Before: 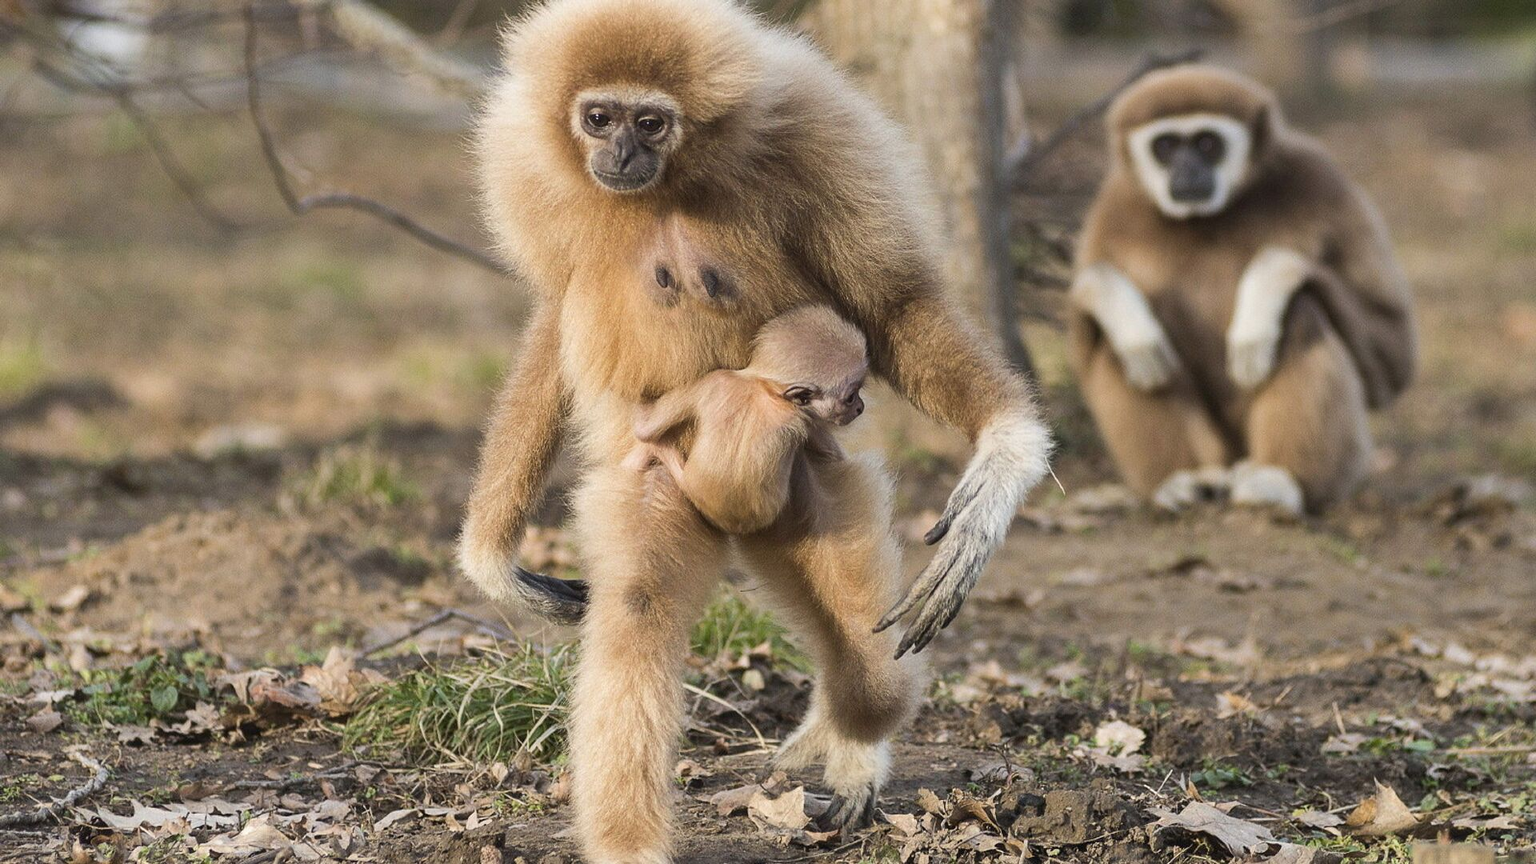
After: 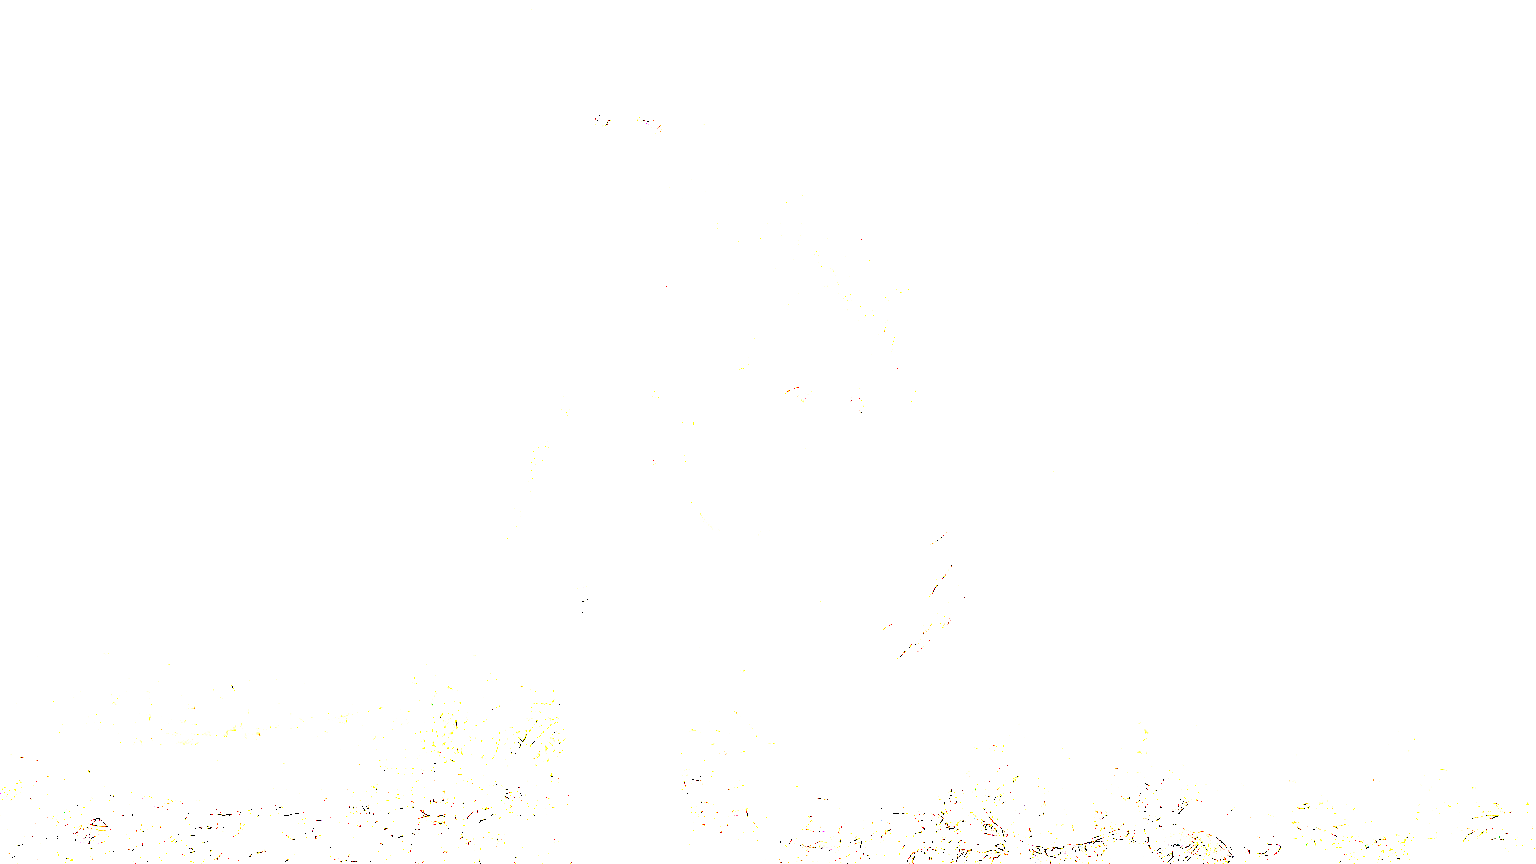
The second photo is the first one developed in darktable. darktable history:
tone equalizer: edges refinement/feathering 500, mask exposure compensation -1.57 EV, preserve details no
exposure: exposure 7.962 EV, compensate exposure bias true, compensate highlight preservation false
